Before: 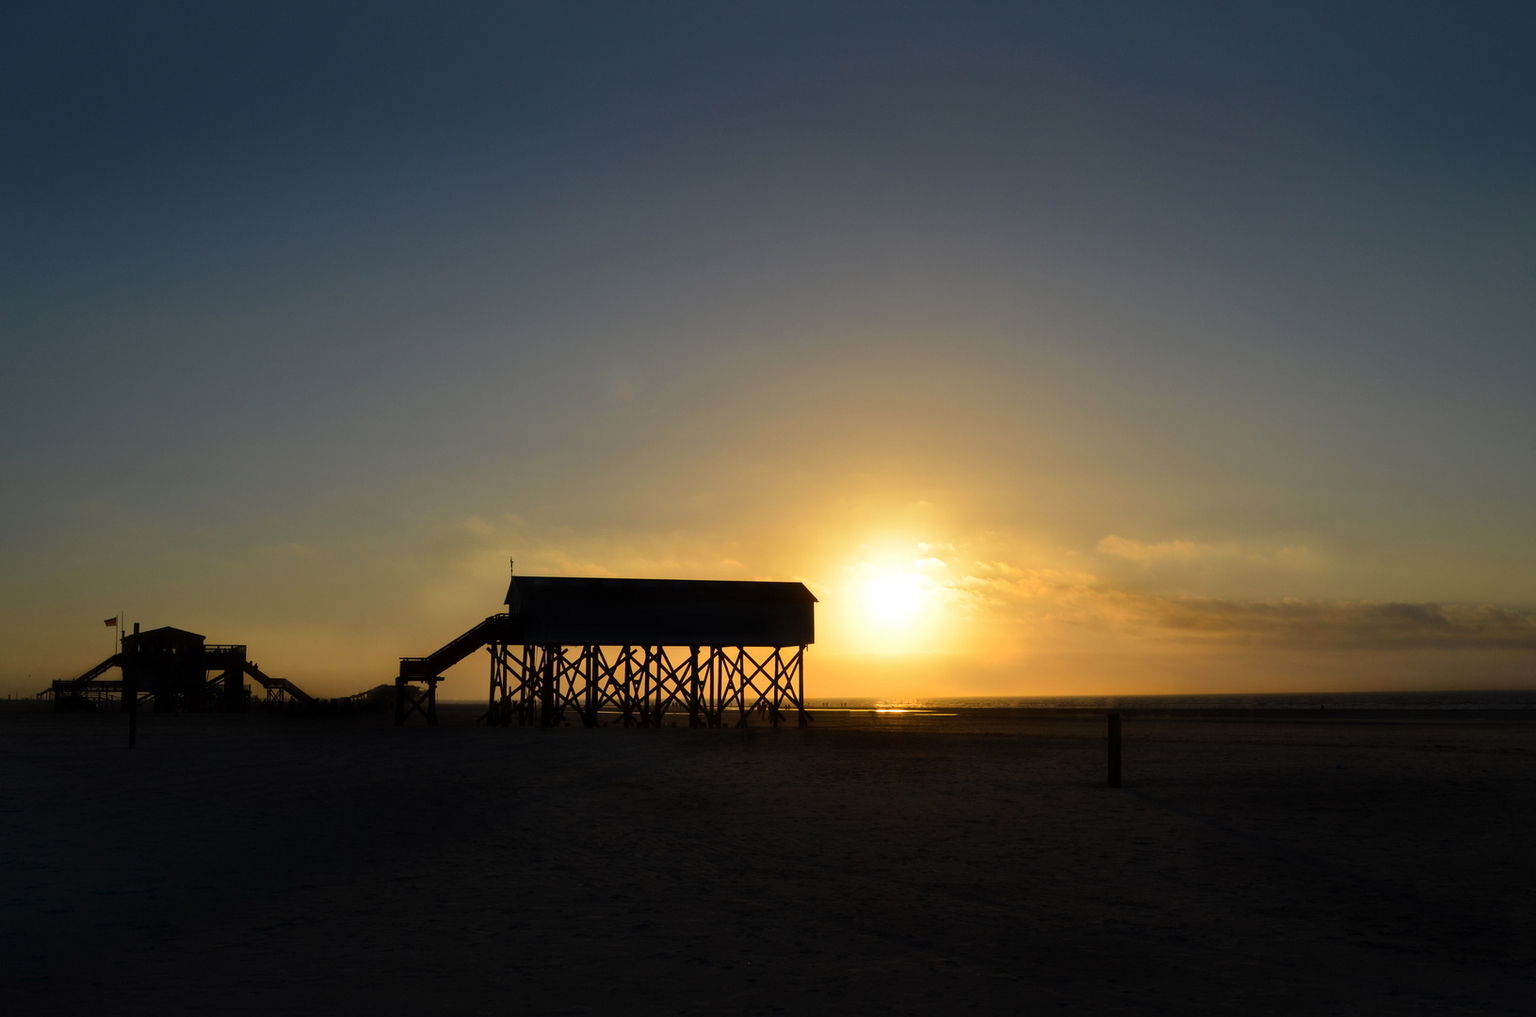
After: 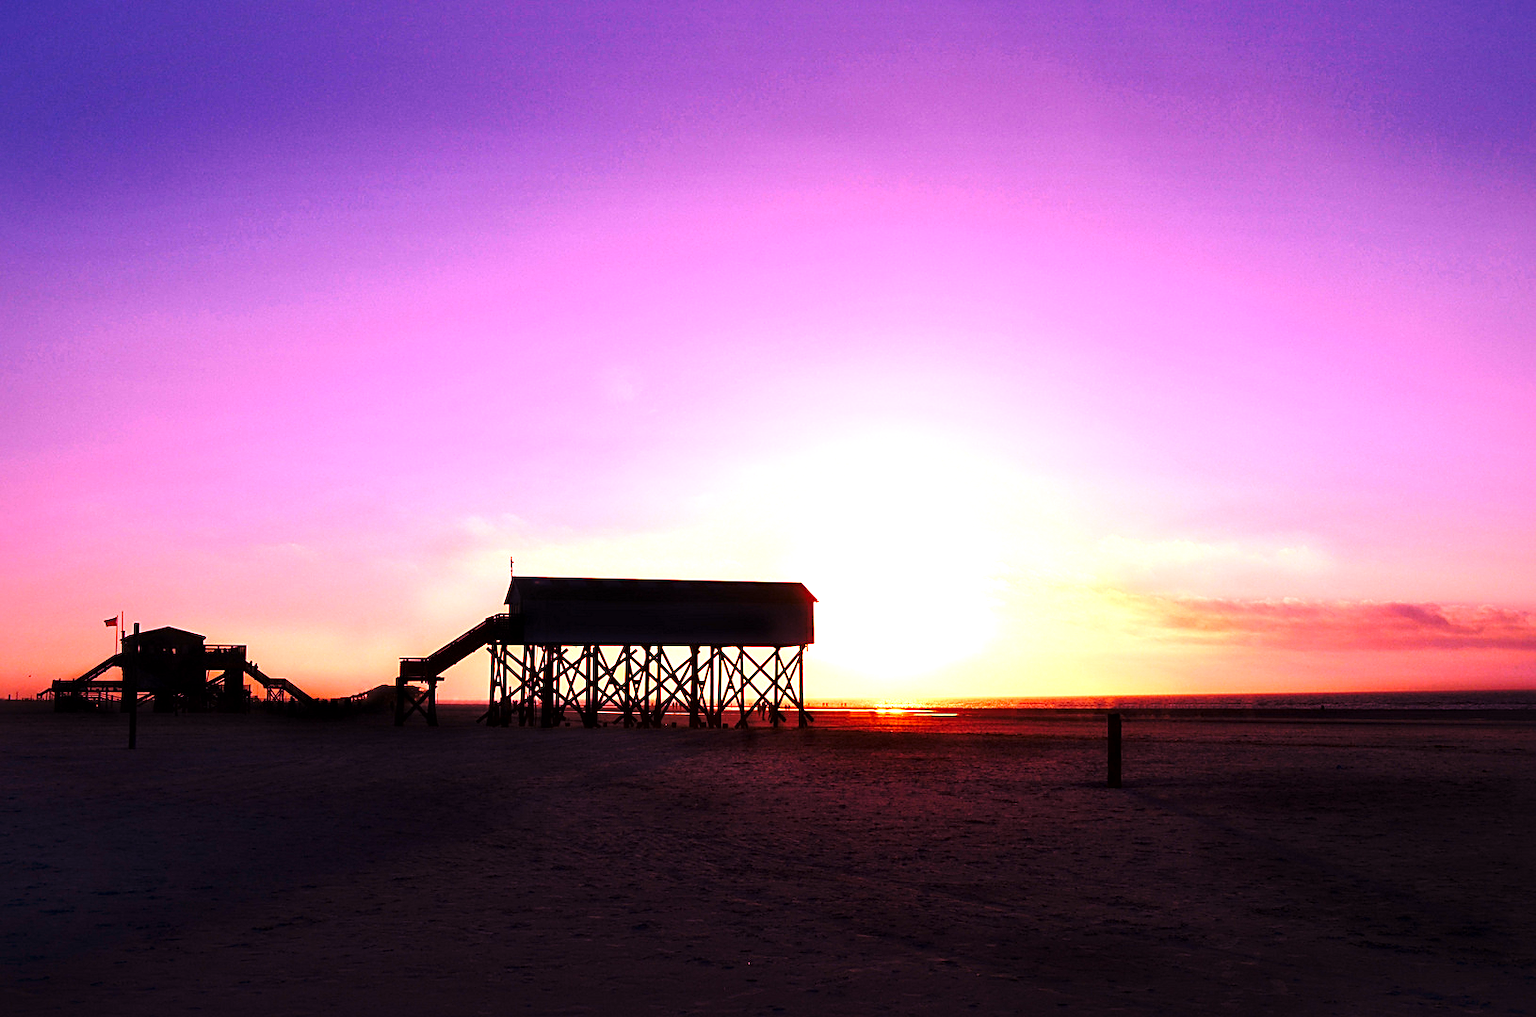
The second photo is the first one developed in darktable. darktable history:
sharpen: on, module defaults
base curve: curves: ch0 [(0, 0) (0.028, 0.03) (0.121, 0.232) (0.46, 0.748) (0.859, 0.968) (1, 1)], preserve colors none
levels: levels [0, 0.43, 0.859]
local contrast: mode bilateral grid, contrast 20, coarseness 50, detail 148%, midtone range 0.2
white balance: red 2.04, blue 1.706
